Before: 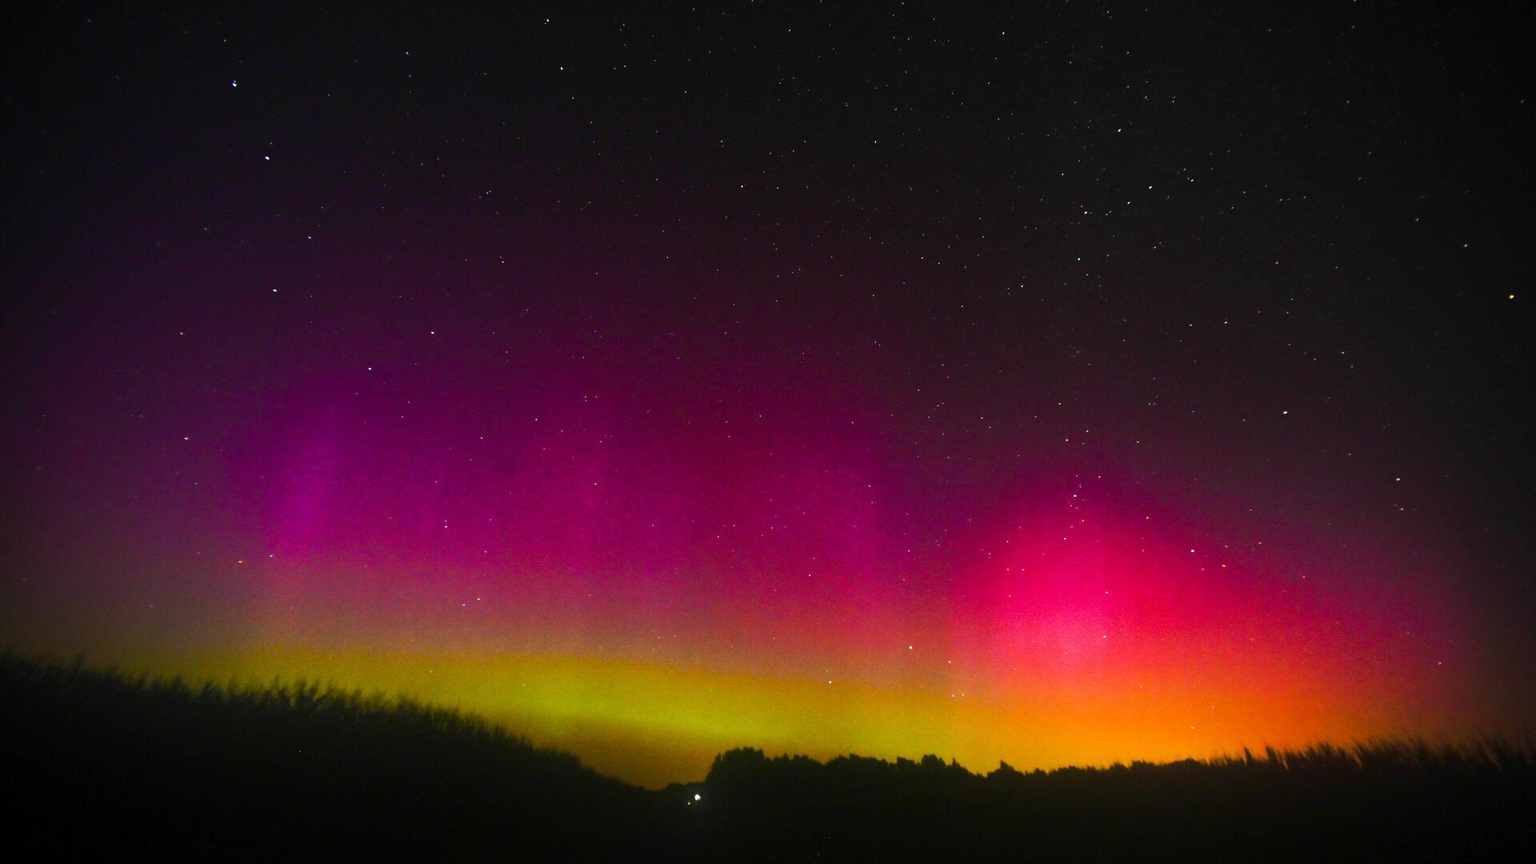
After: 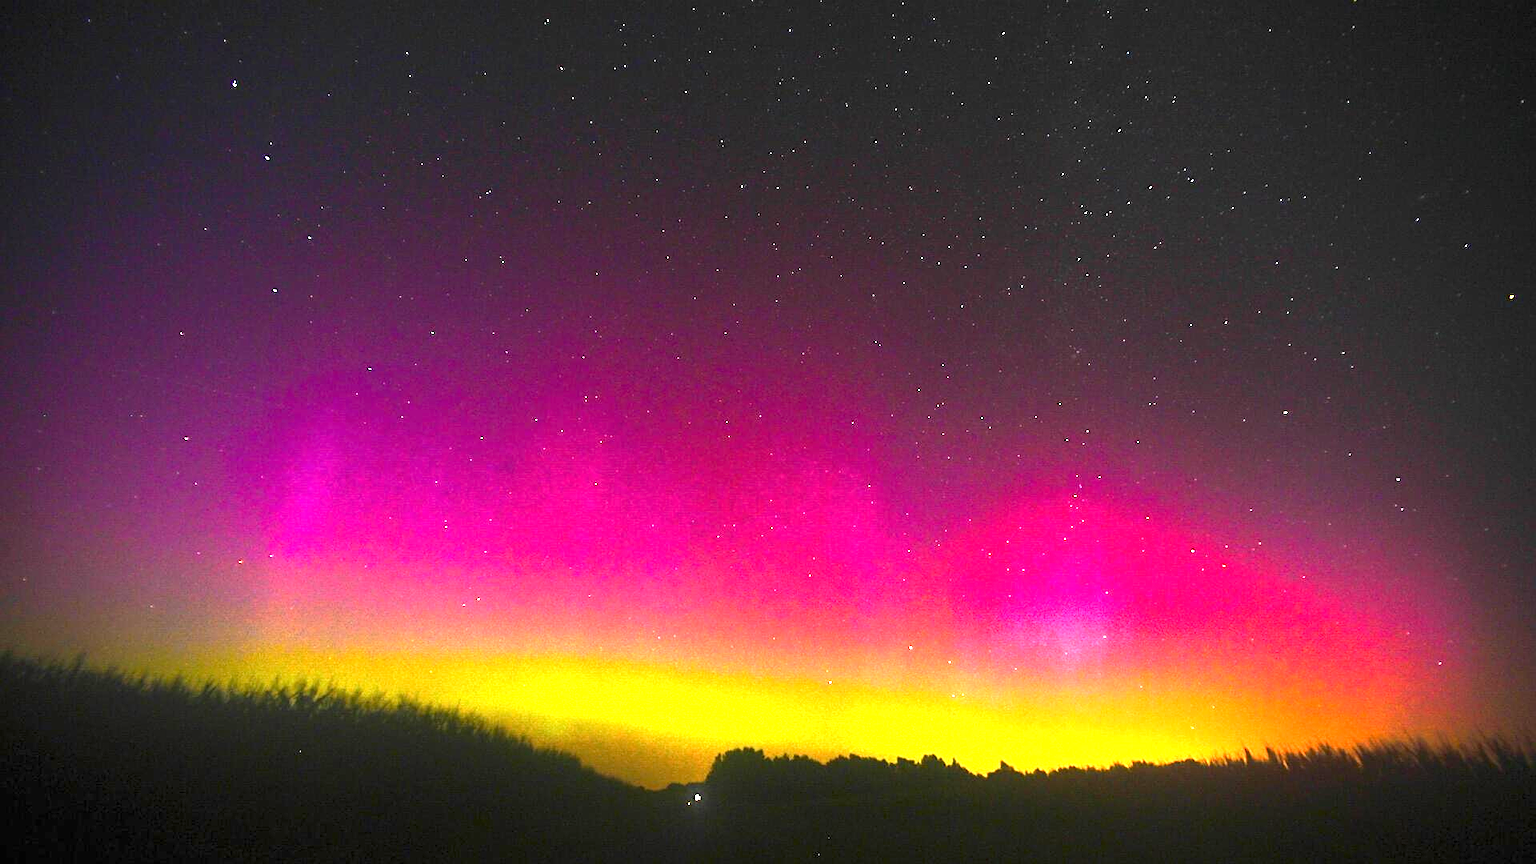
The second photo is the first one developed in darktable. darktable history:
exposure: black level correction 0, exposure 1.975 EV, compensate exposure bias true, compensate highlight preservation false
sharpen: on, module defaults
